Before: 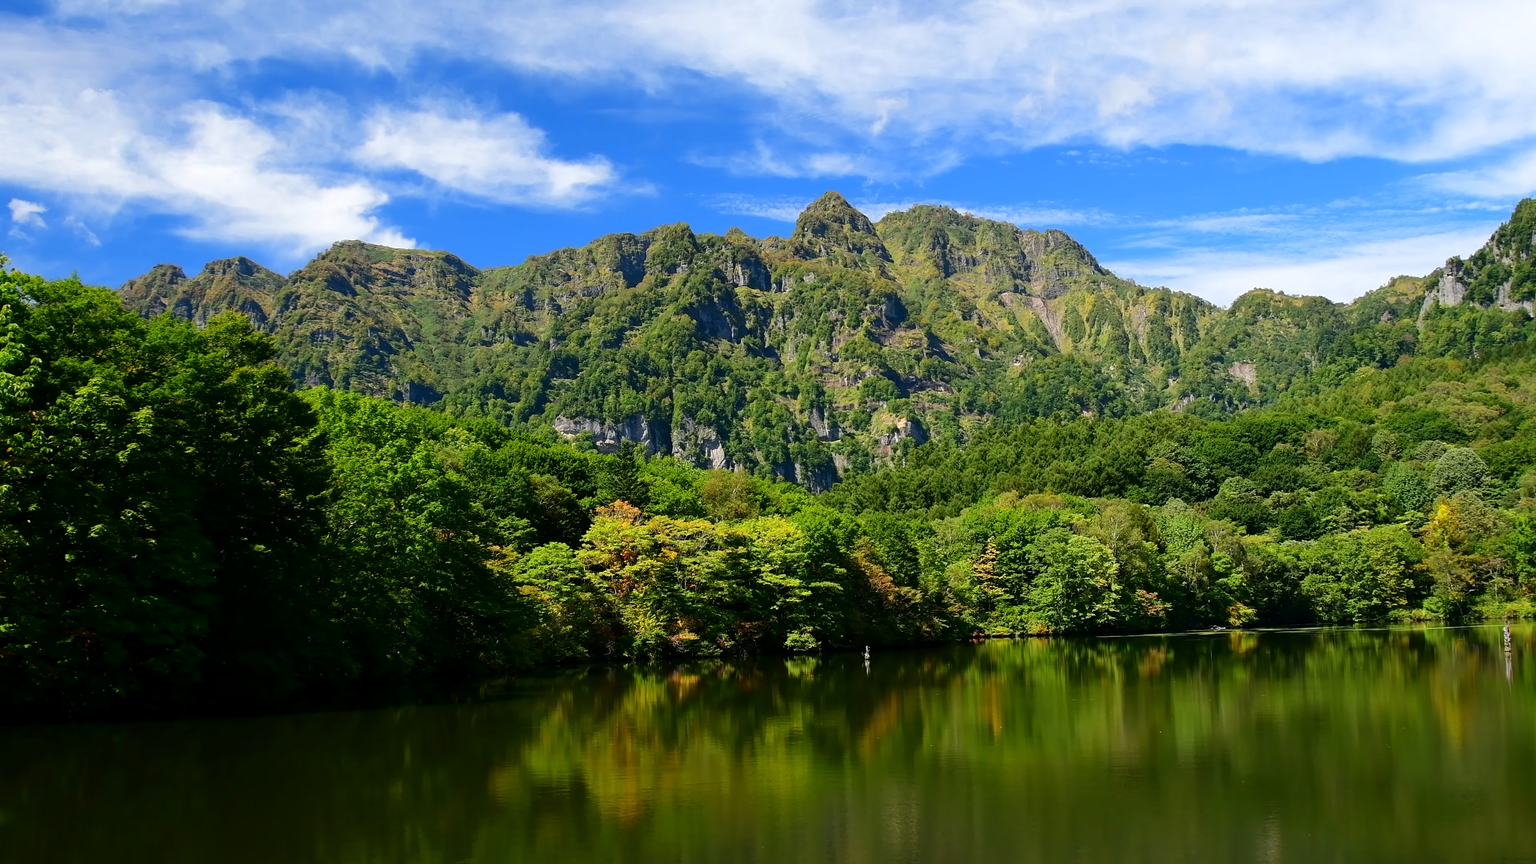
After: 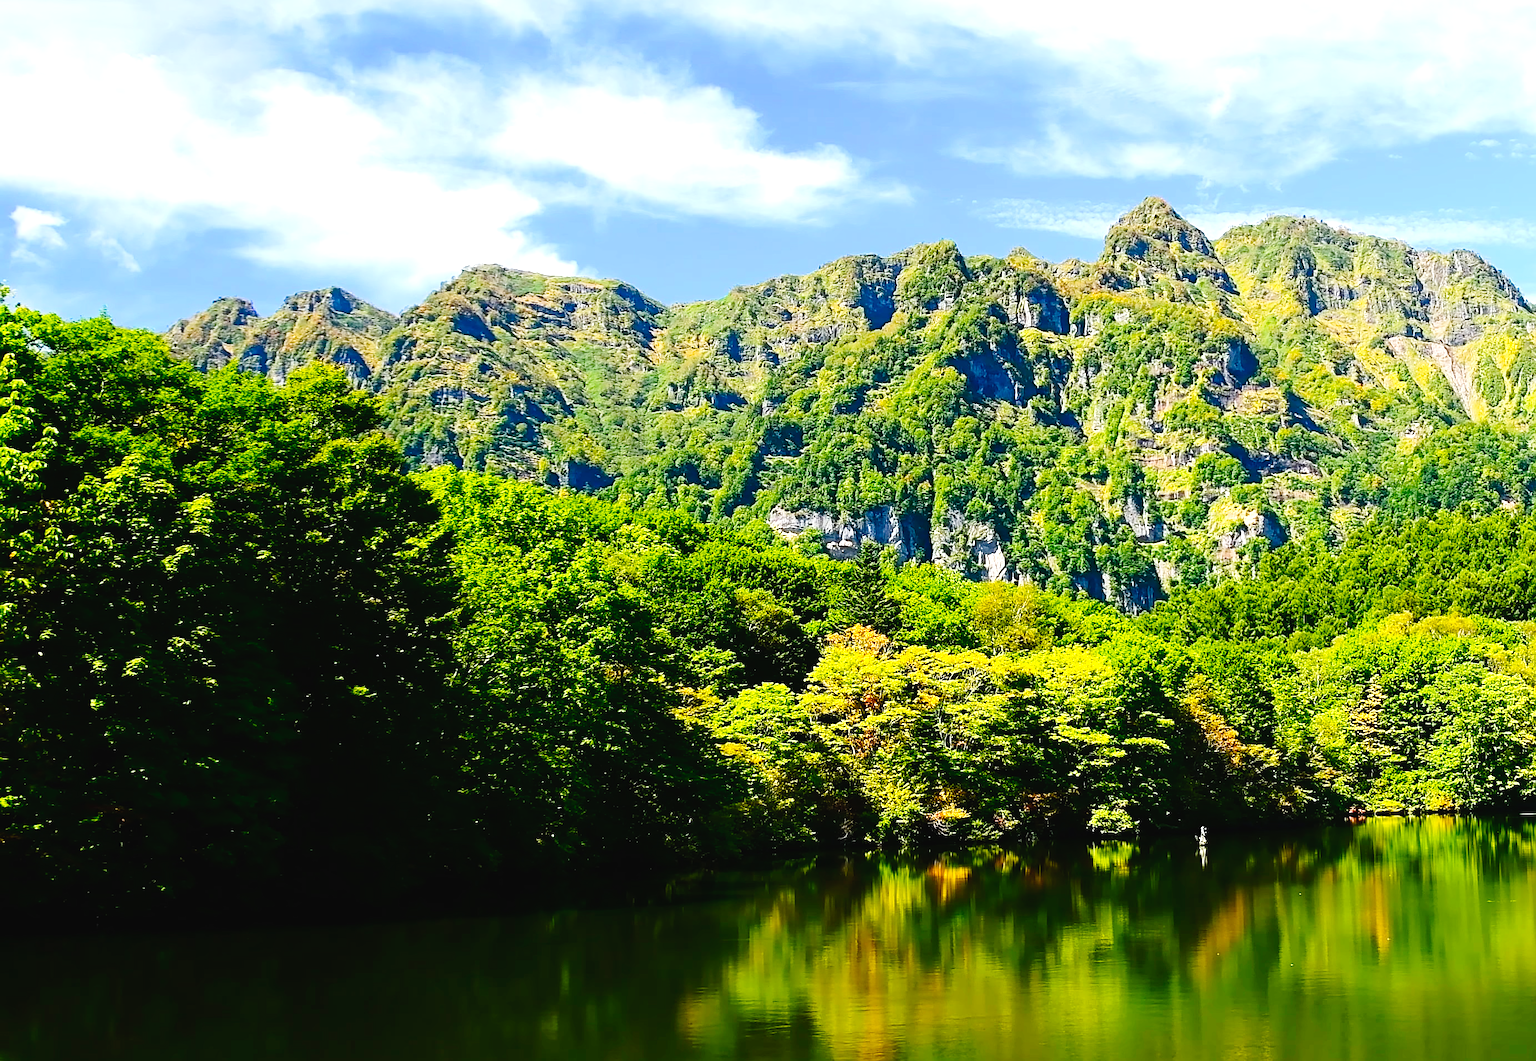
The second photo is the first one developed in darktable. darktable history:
color balance rgb: perceptual saturation grading › global saturation 30.197%
sharpen: on, module defaults
exposure: black level correction 0, exposure 1.2 EV, compensate exposure bias true, compensate highlight preservation false
crop: top 5.79%, right 27.877%, bottom 5.598%
tone curve: curves: ch0 [(0, 0.023) (0.104, 0.058) (0.21, 0.162) (0.469, 0.524) (0.579, 0.65) (0.725, 0.8) (0.858, 0.903) (1, 0.974)]; ch1 [(0, 0) (0.414, 0.395) (0.447, 0.447) (0.502, 0.501) (0.521, 0.512) (0.566, 0.566) (0.618, 0.61) (0.654, 0.642) (1, 1)]; ch2 [(0, 0) (0.369, 0.388) (0.437, 0.453) (0.492, 0.485) (0.524, 0.508) (0.553, 0.566) (0.583, 0.608) (1, 1)], preserve colors none
